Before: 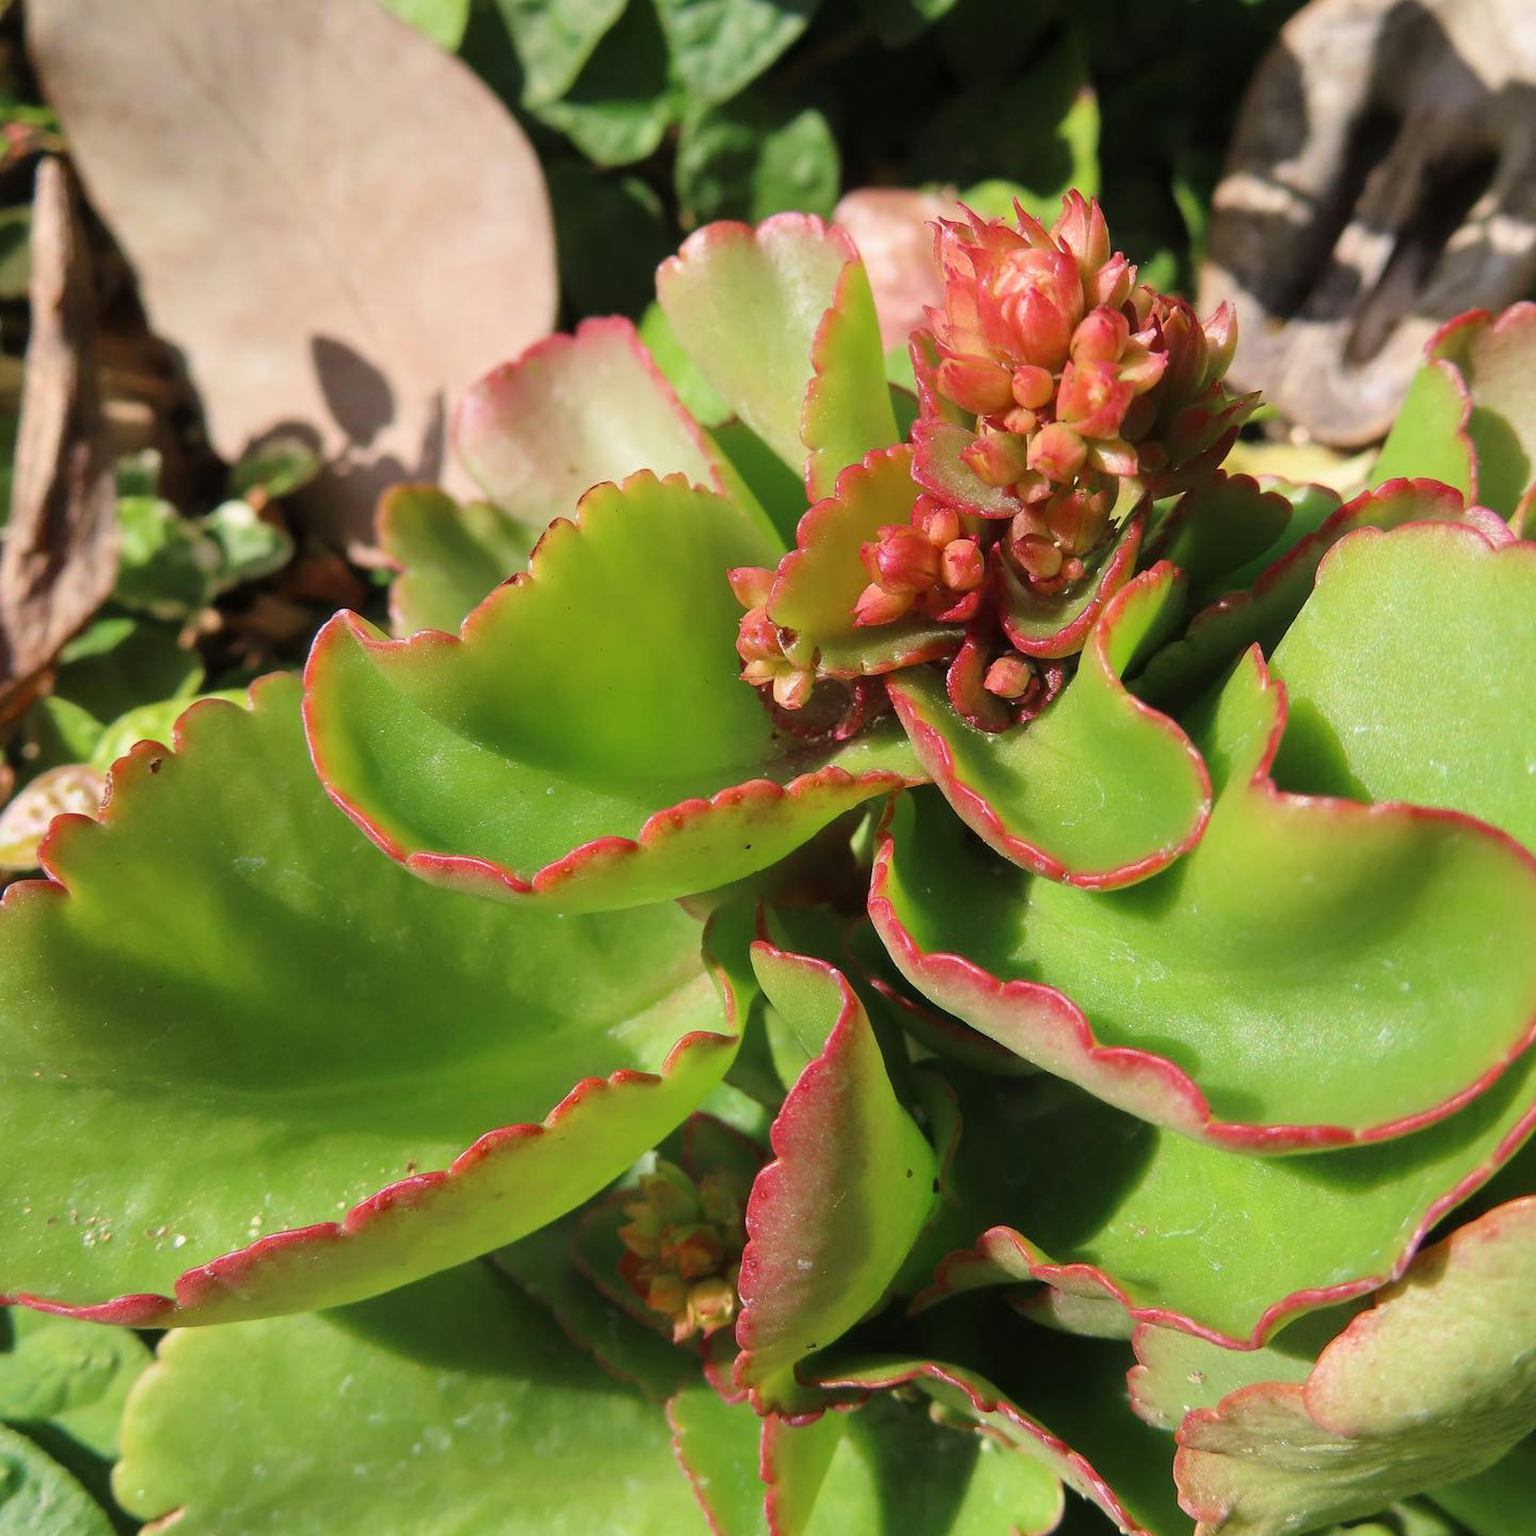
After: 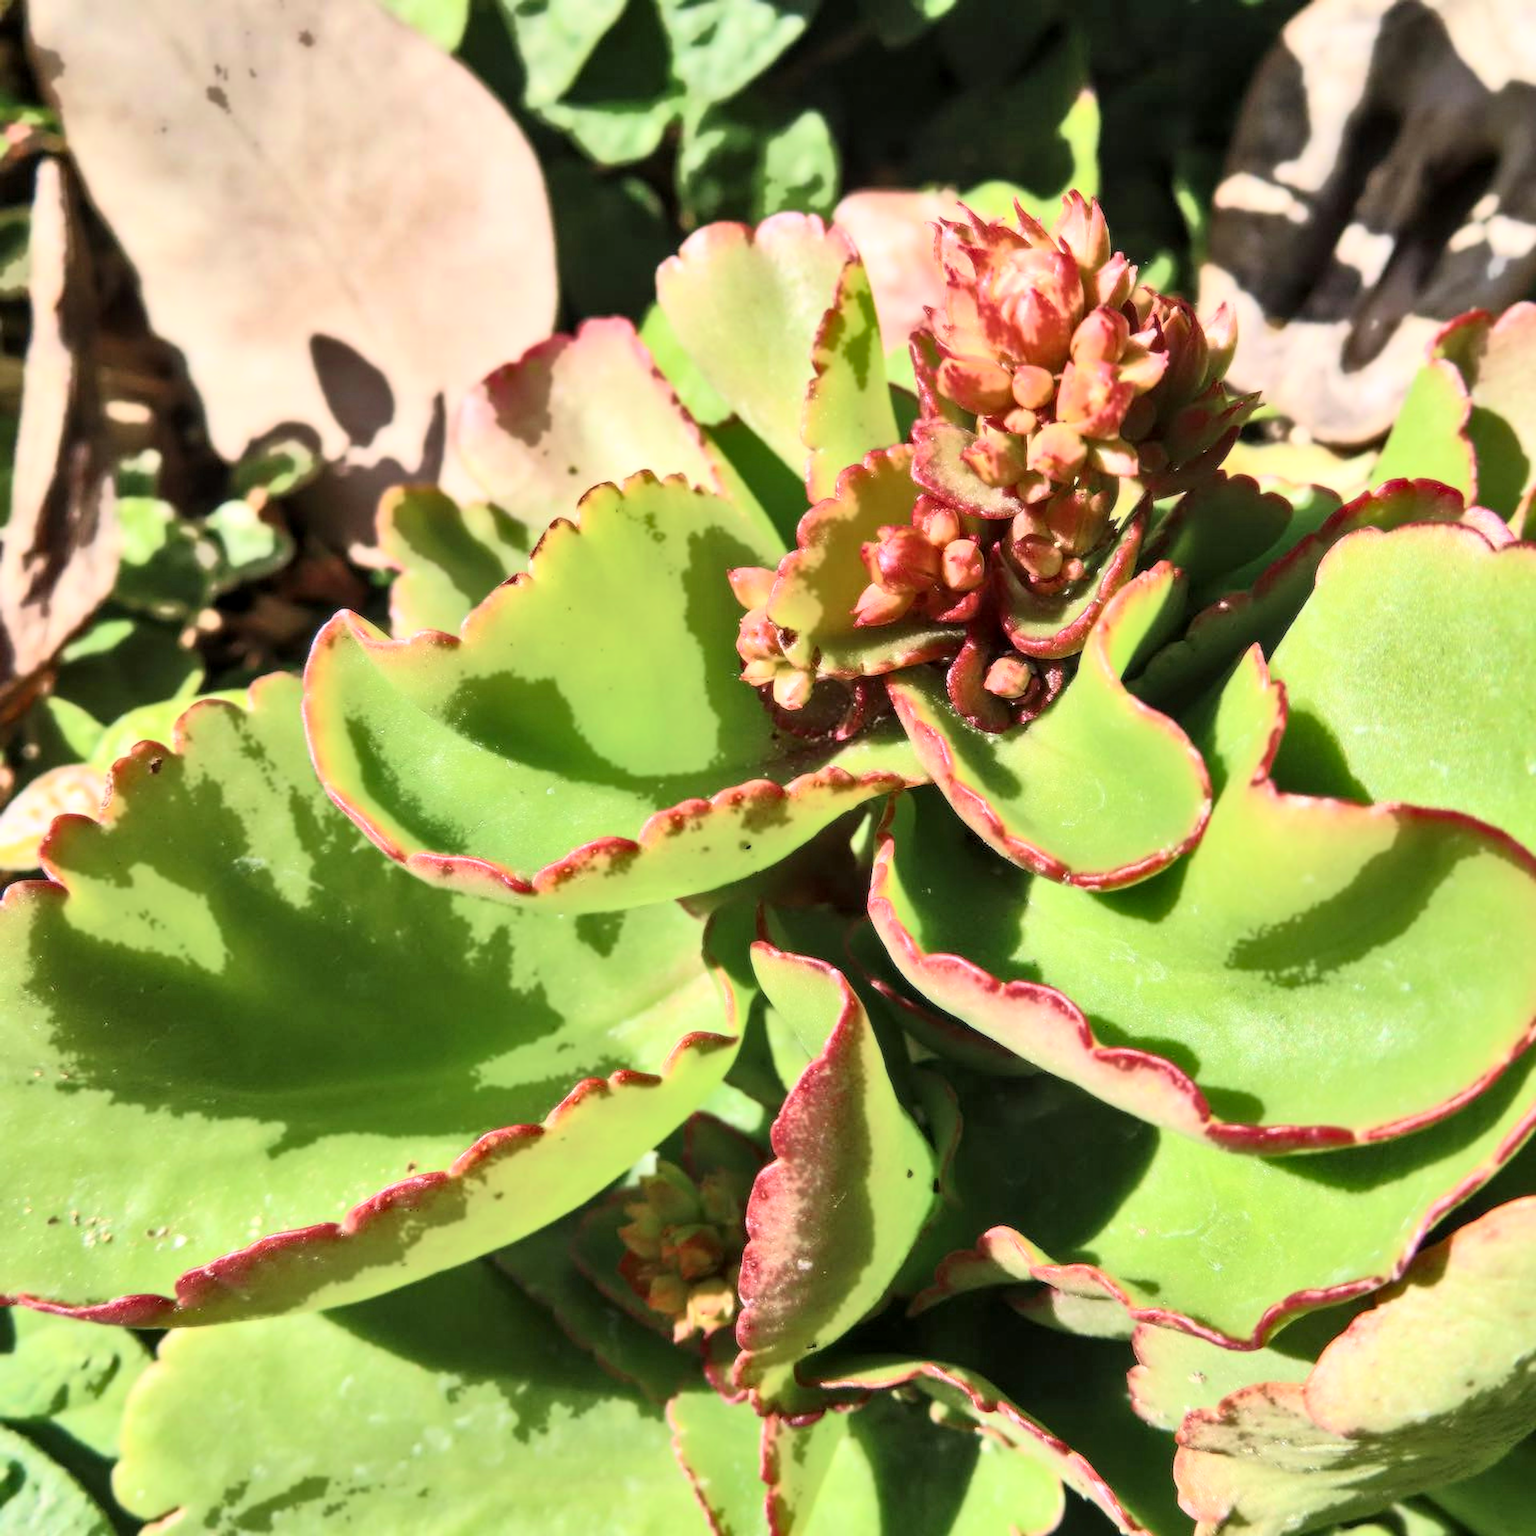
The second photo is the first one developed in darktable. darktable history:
sharpen: amount 0.55
local contrast: on, module defaults
shadows and highlights: radius 108.52, shadows 40.68, highlights -72.88, low approximation 0.01, soften with gaussian
bloom: size 0%, threshold 54.82%, strength 8.31%
